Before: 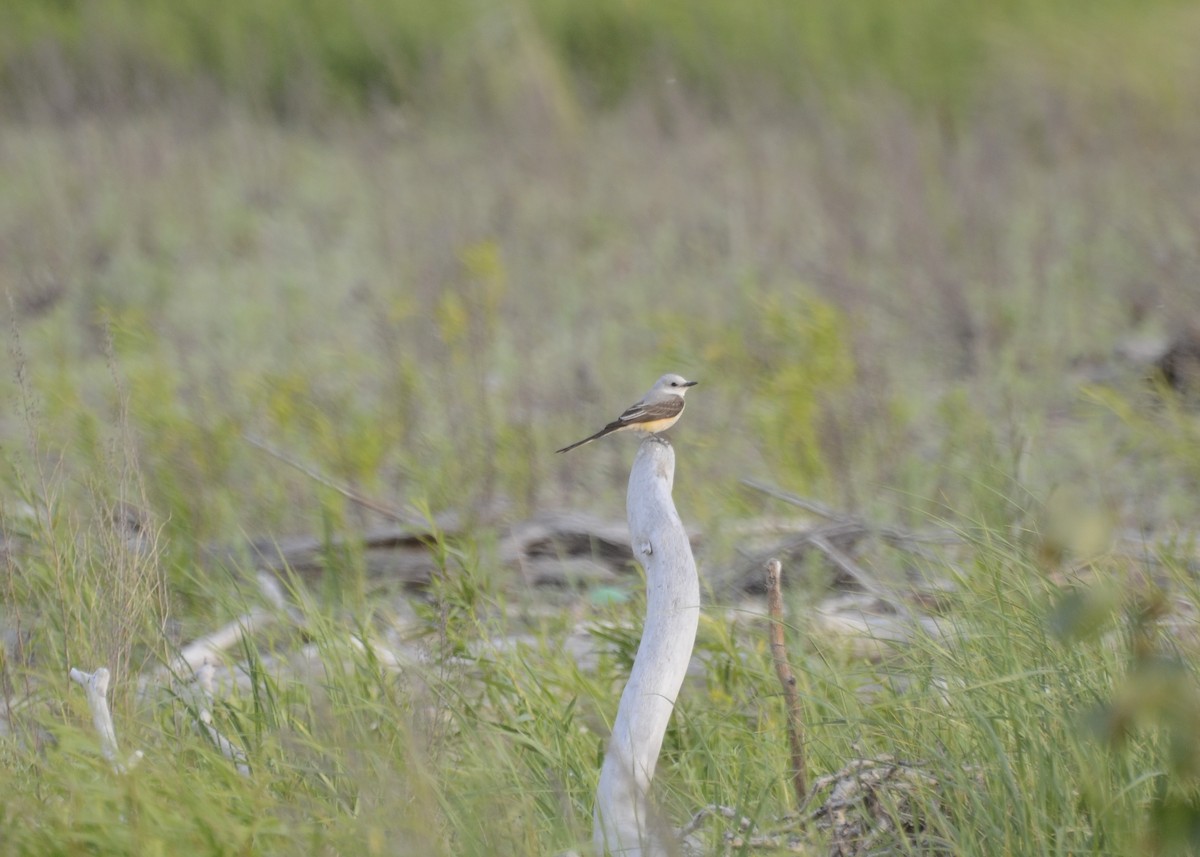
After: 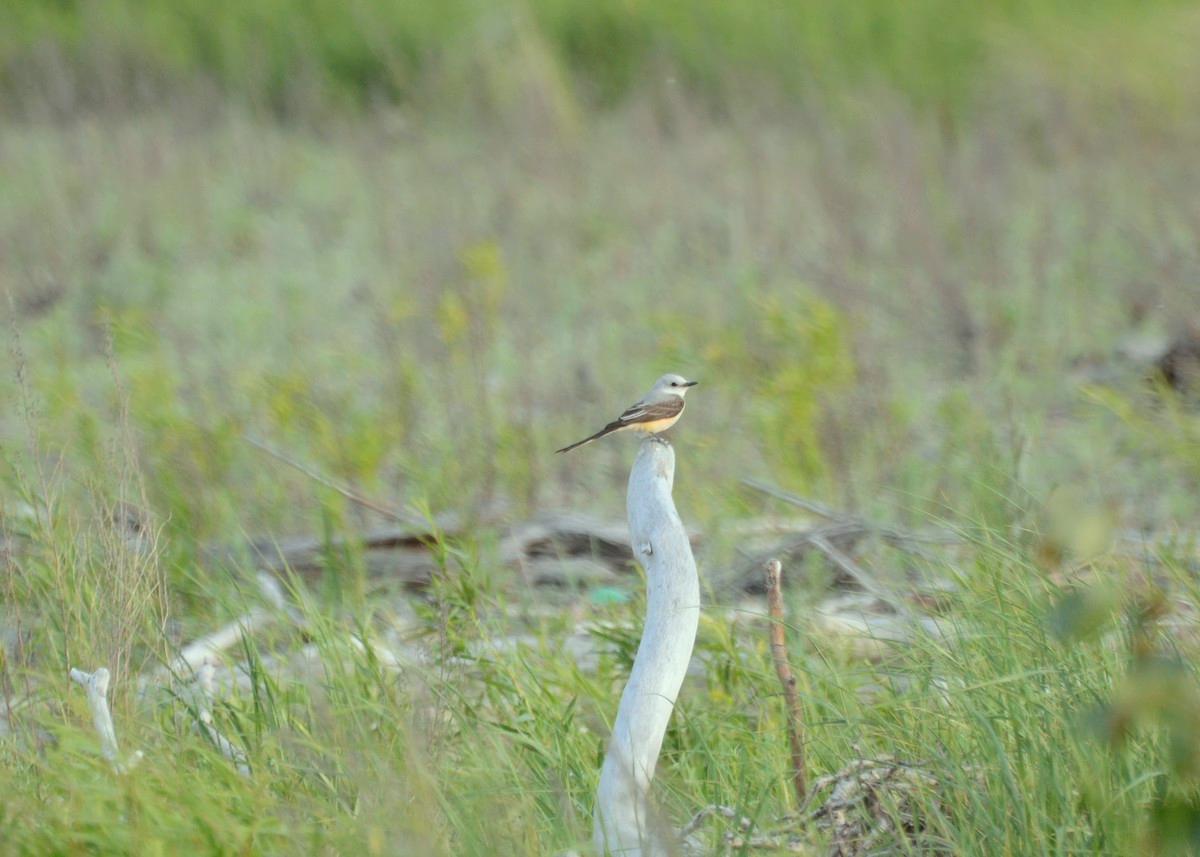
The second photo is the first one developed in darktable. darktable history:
color correction: highlights a* -8, highlights b* 3.1
exposure: black level correction 0.001, exposure 0.191 EV, compensate highlight preservation false
